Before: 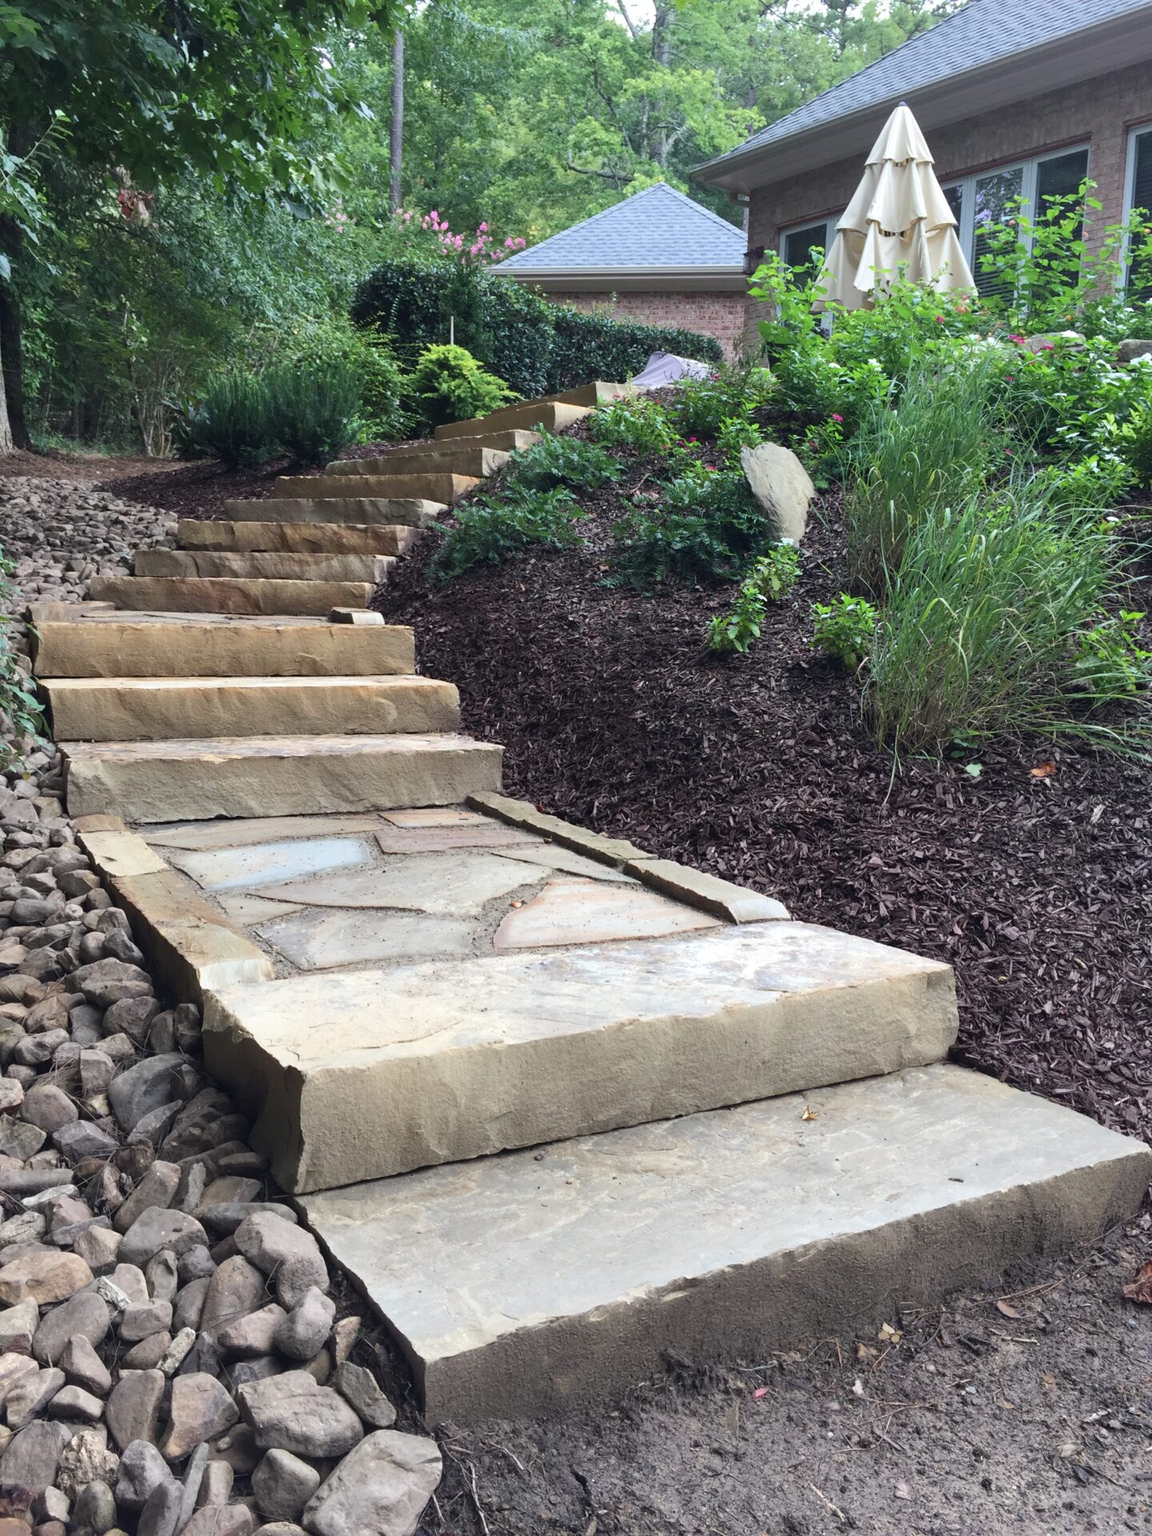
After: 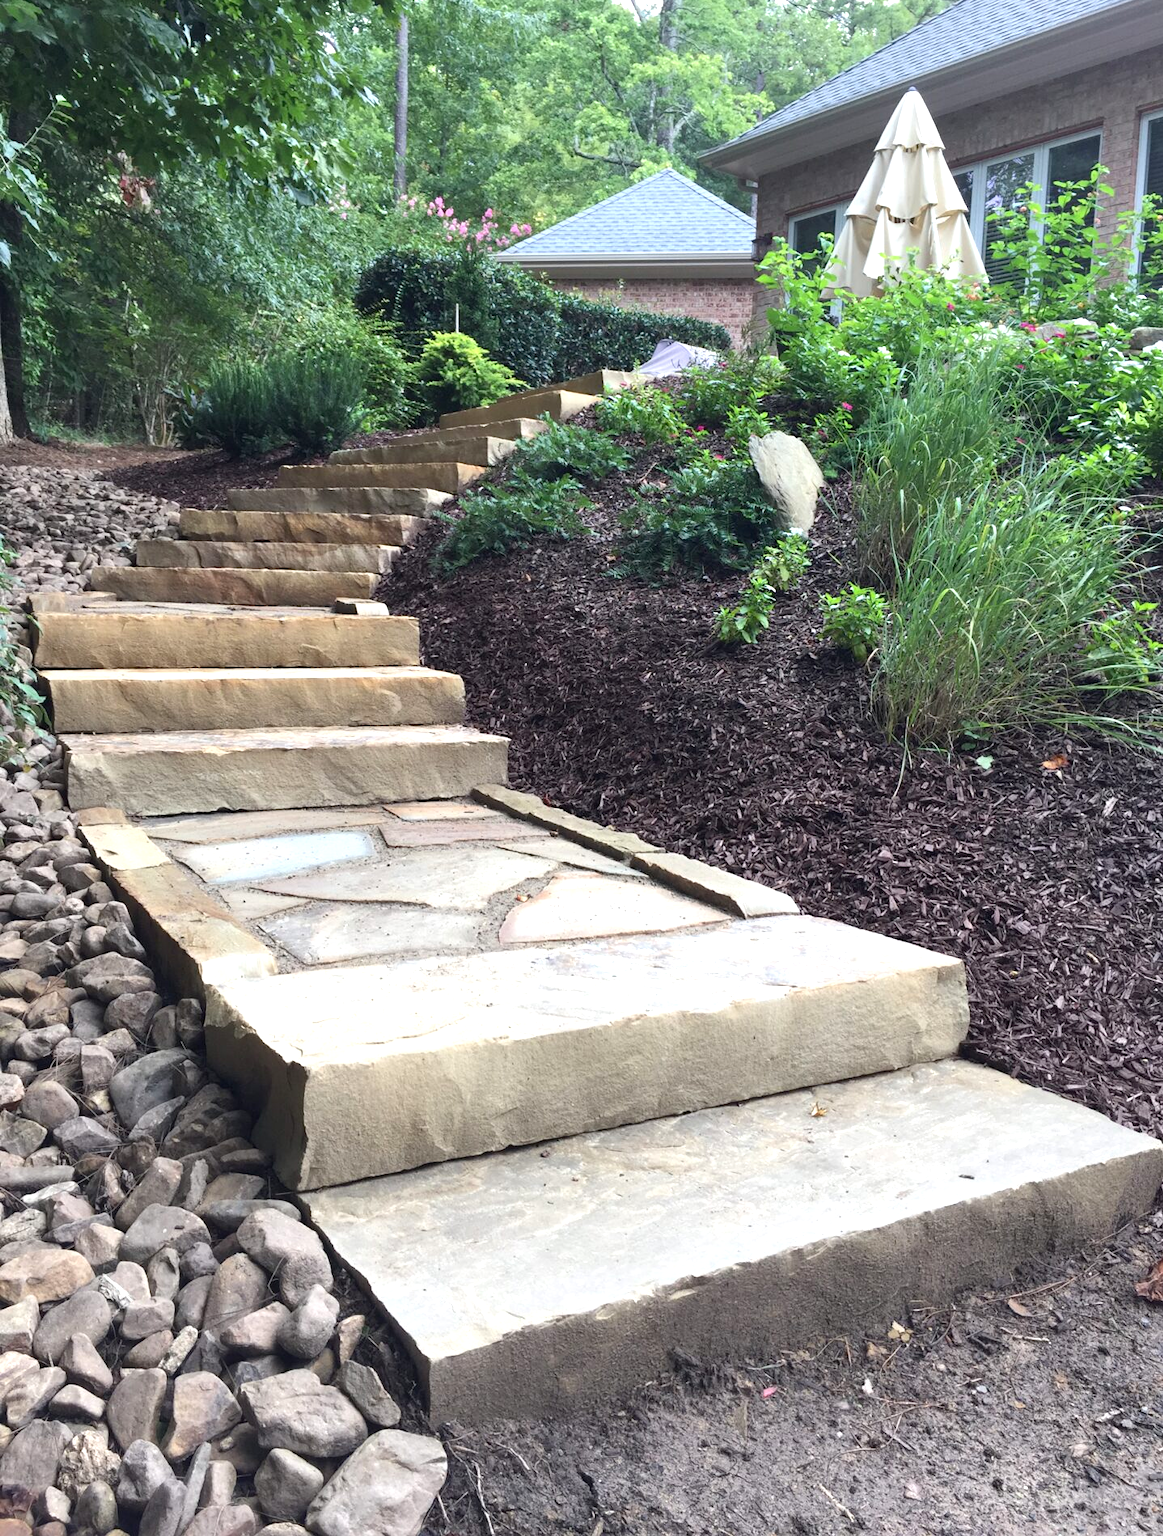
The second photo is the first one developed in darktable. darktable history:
crop: top 1.049%, right 0.001%
exposure: black level correction 0.001, exposure 0.5 EV, compensate exposure bias true, compensate highlight preservation false
